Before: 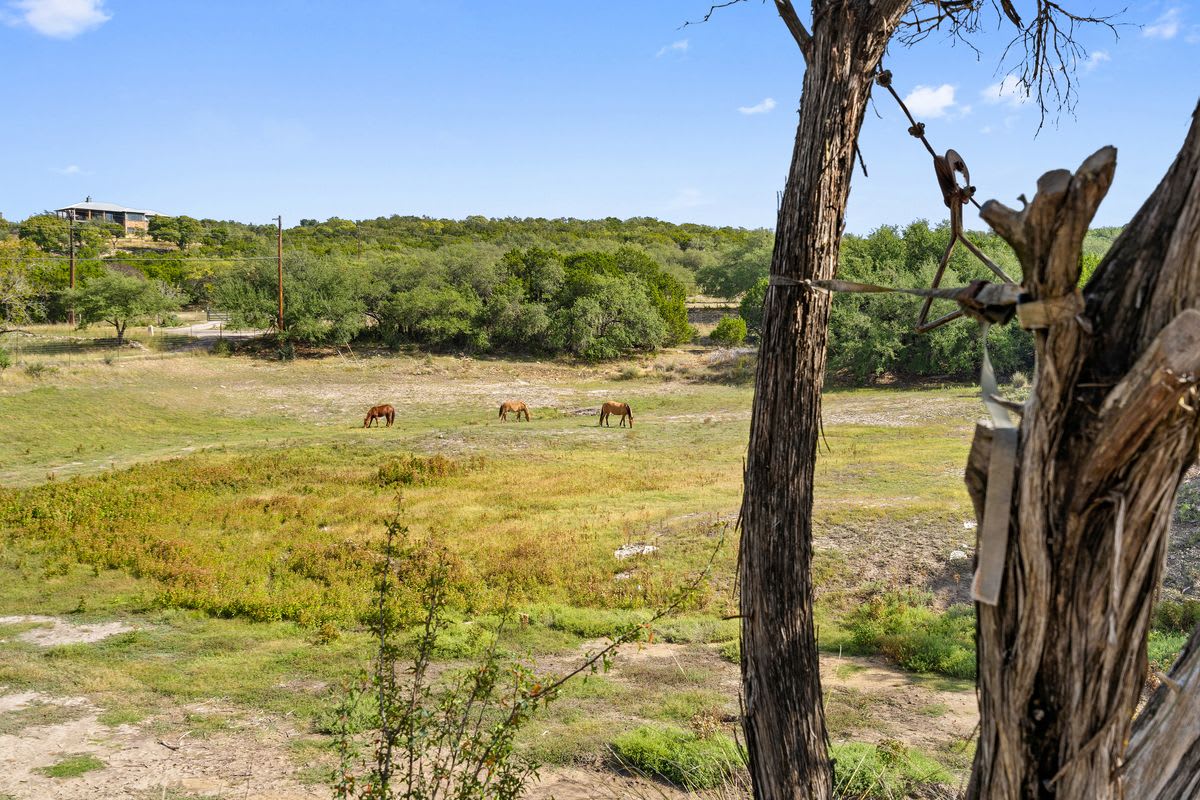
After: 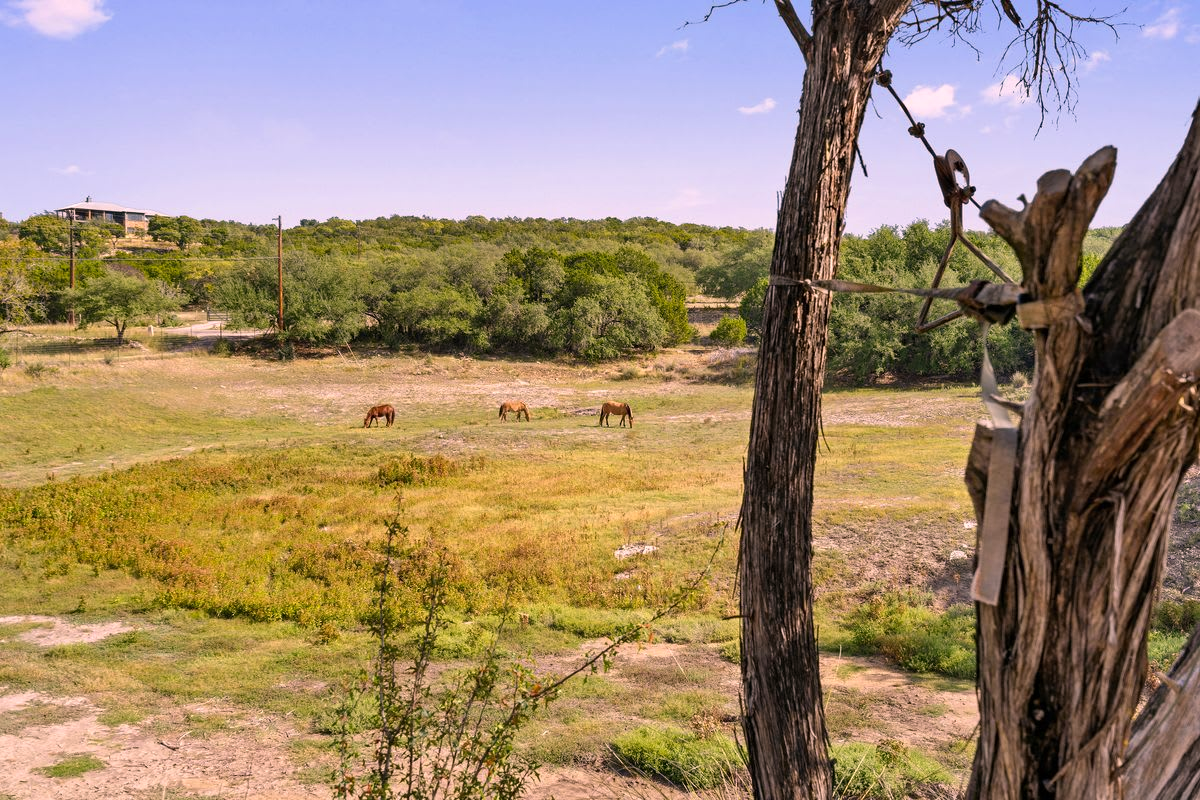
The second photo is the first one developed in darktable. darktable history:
color correction: highlights a* 14.71, highlights b* 4.72
